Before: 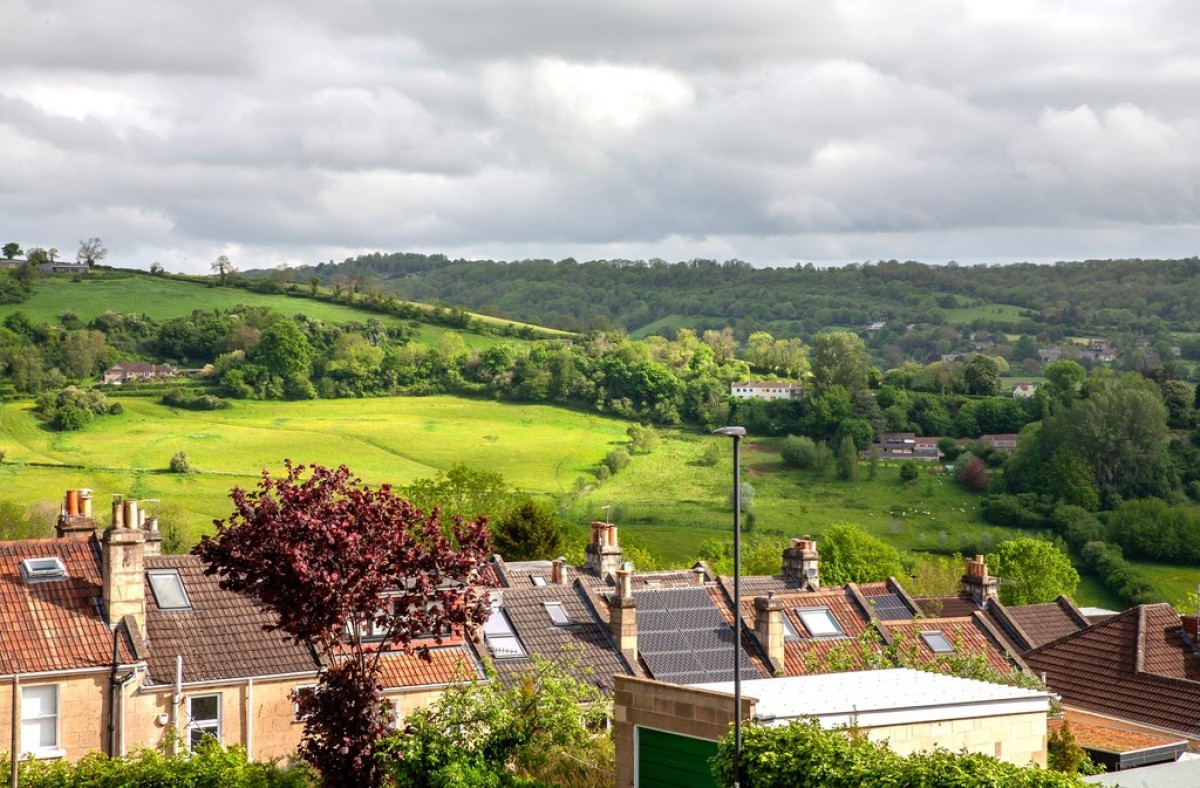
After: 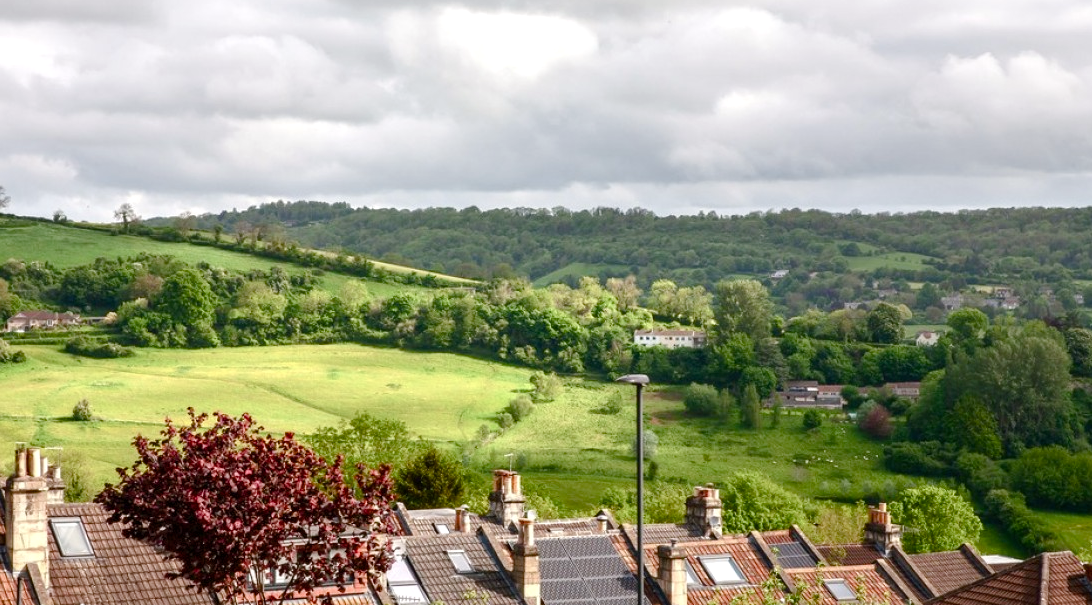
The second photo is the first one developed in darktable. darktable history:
color balance rgb: shadows lift › chroma 1%, shadows lift › hue 113°, highlights gain › chroma 0.2%, highlights gain › hue 333°, perceptual saturation grading › global saturation 20%, perceptual saturation grading › highlights -50%, perceptual saturation grading › shadows 25%, contrast -10%
local contrast: mode bilateral grid, contrast 20, coarseness 50, detail 102%, midtone range 0.2
tone equalizer: -8 EV -0.417 EV, -7 EV -0.389 EV, -6 EV -0.333 EV, -5 EV -0.222 EV, -3 EV 0.222 EV, -2 EV 0.333 EV, -1 EV 0.389 EV, +0 EV 0.417 EV, edges refinement/feathering 500, mask exposure compensation -1.25 EV, preserve details no
crop: left 8.155%, top 6.611%, bottom 15.385%
